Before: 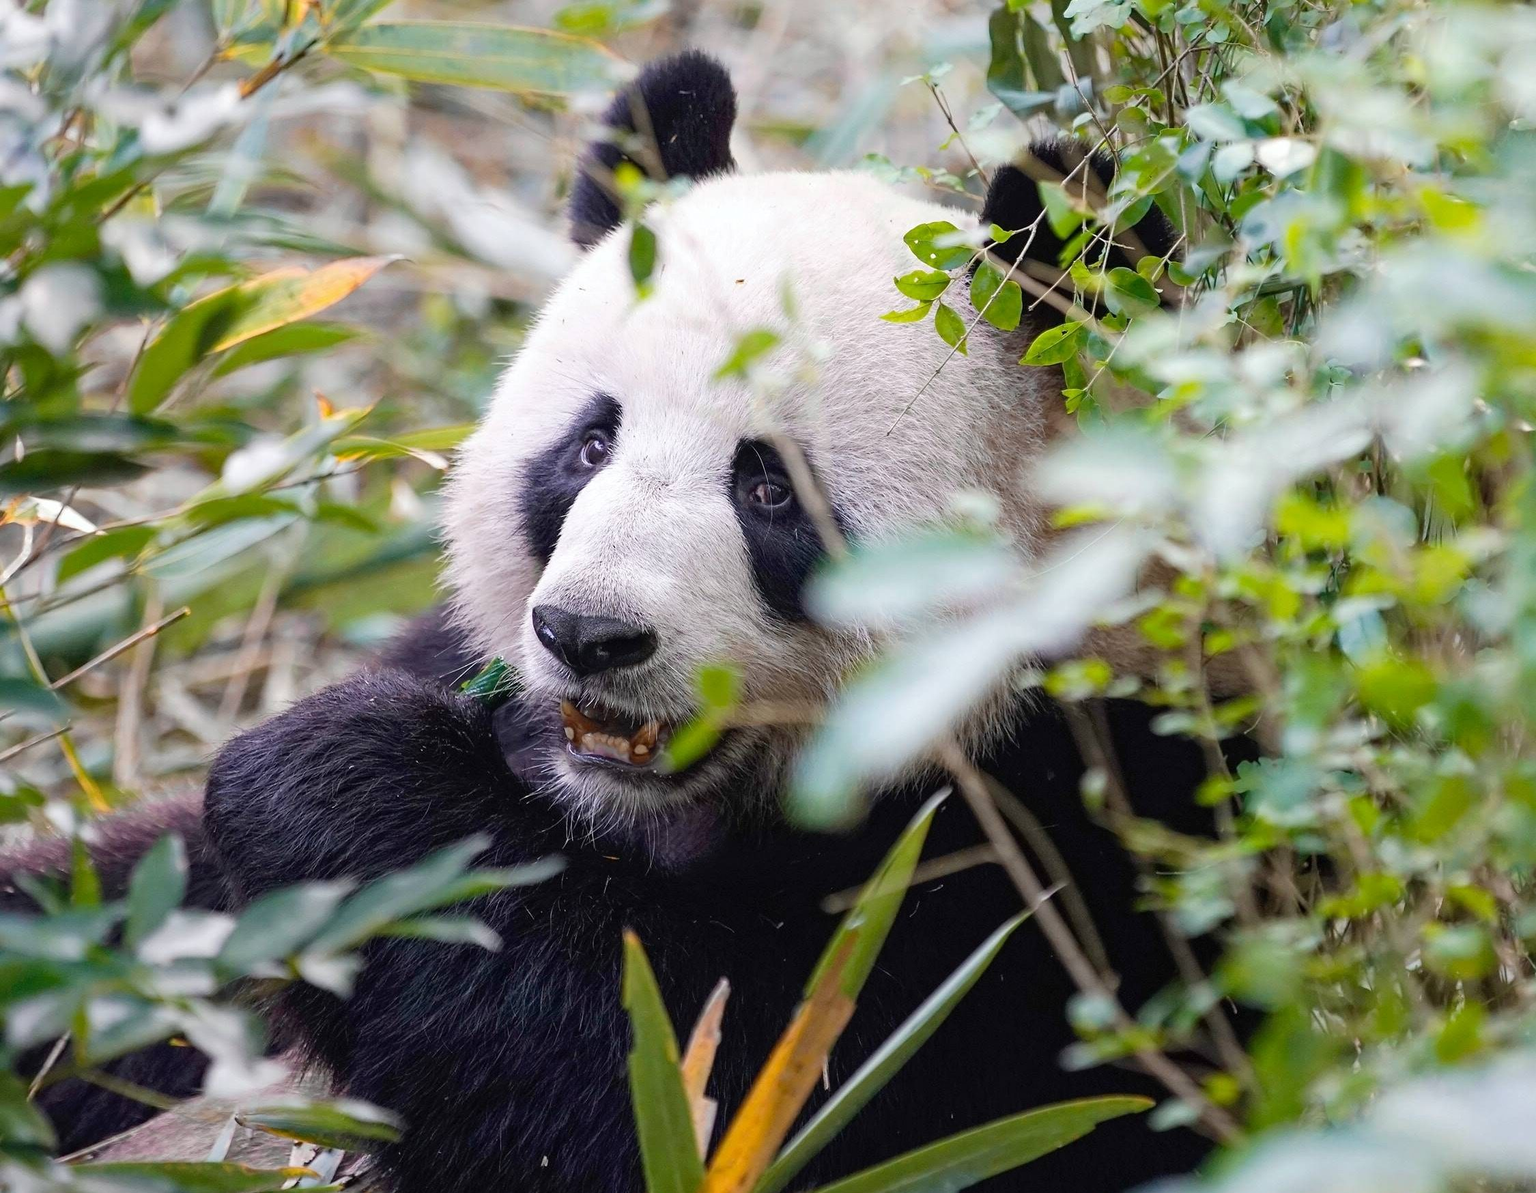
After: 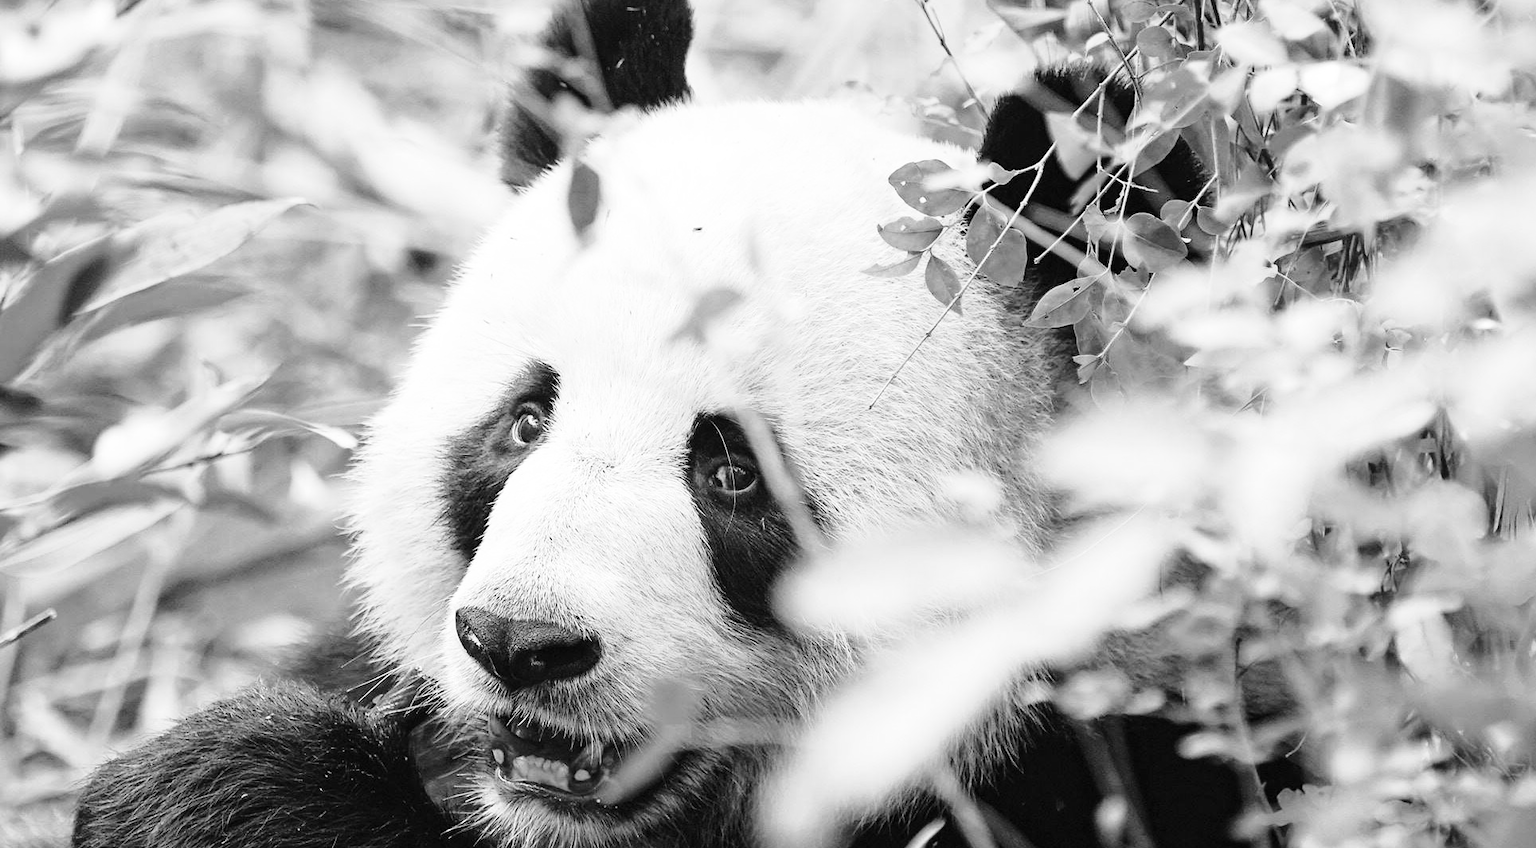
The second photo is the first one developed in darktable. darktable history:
base curve: curves: ch0 [(0, 0) (0.028, 0.03) (0.121, 0.232) (0.46, 0.748) (0.859, 0.968) (1, 1)], preserve colors none
crop and rotate: left 9.261%, top 7.102%, right 4.987%, bottom 31.839%
color calibration: output gray [0.21, 0.42, 0.37, 0], illuminant as shot in camera, x 0.369, y 0.376, temperature 4325.33 K
